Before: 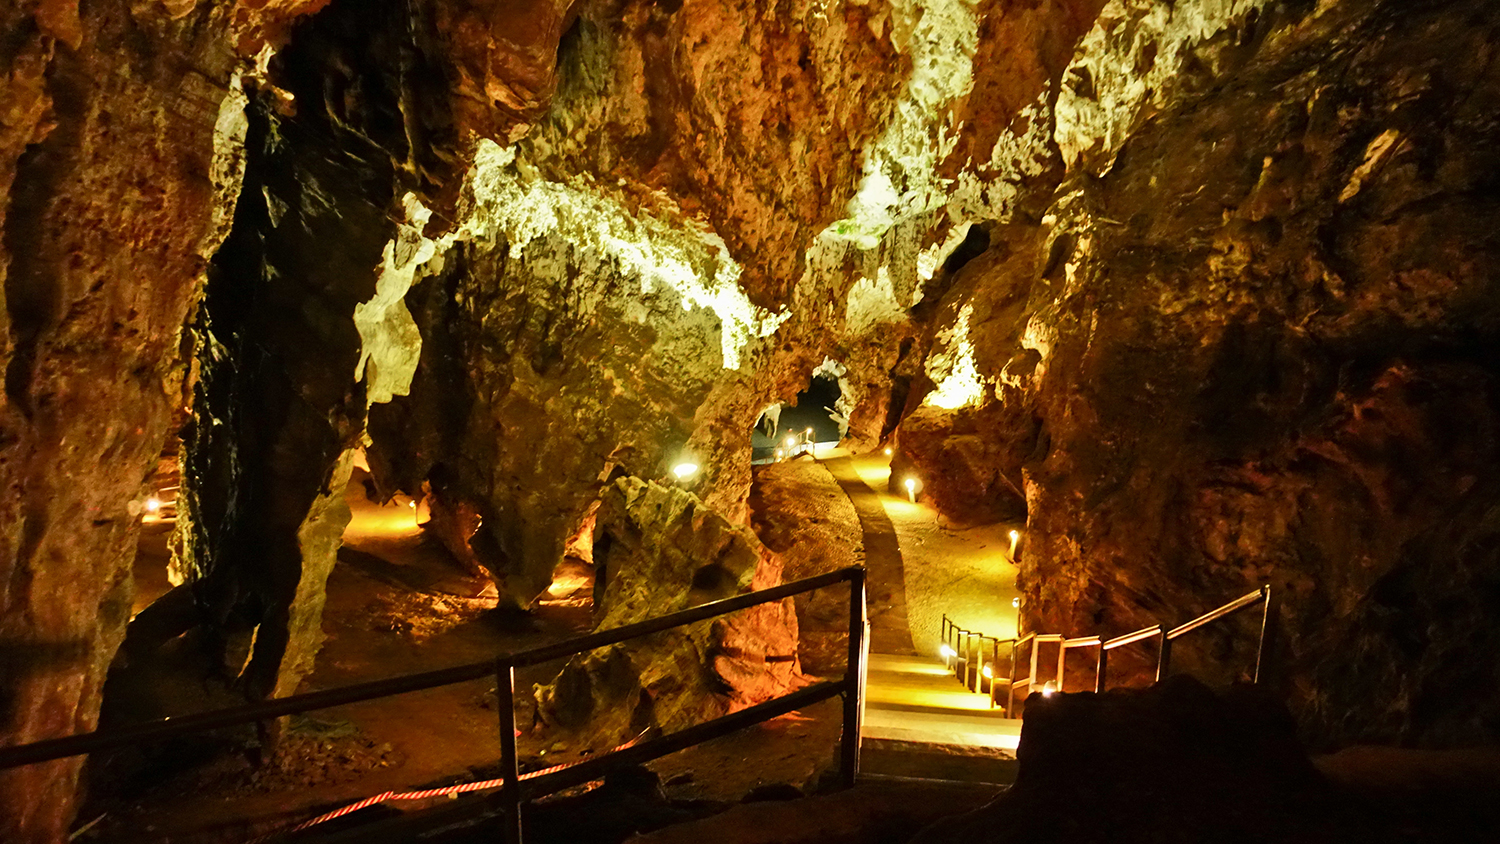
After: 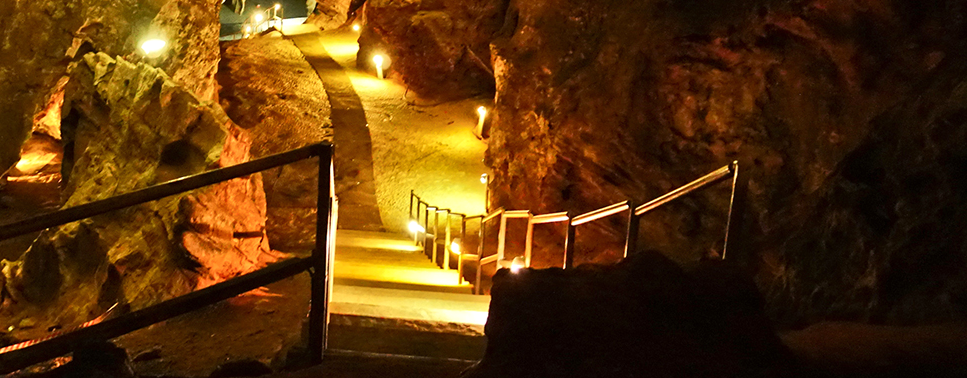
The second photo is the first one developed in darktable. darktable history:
crop and rotate: left 35.509%, top 50.238%, bottom 4.934%
exposure: exposure 0.2 EV, compensate highlight preservation false
